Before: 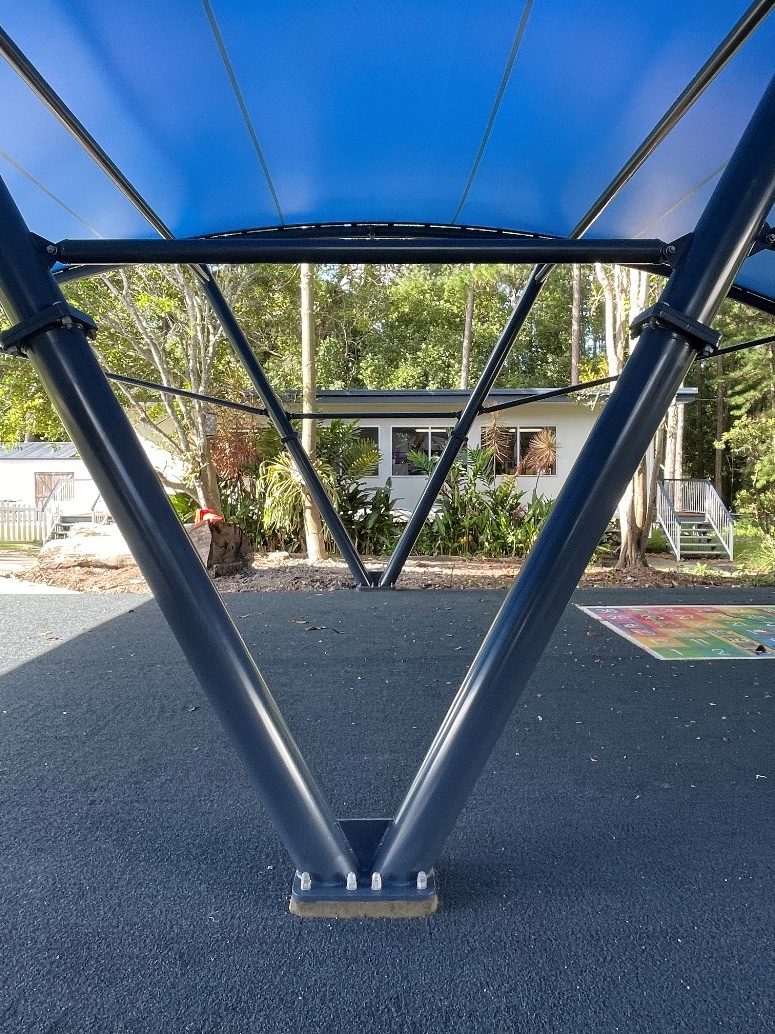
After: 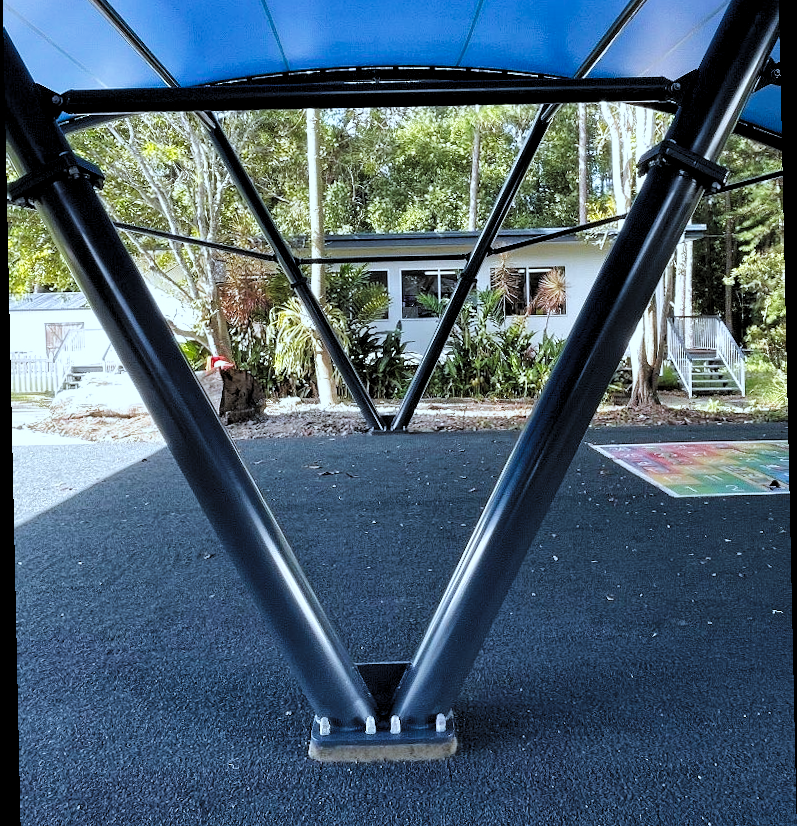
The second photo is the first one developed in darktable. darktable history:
color correction: highlights a* -4.18, highlights b* -10.81
white balance: red 0.967, blue 1.049
tone equalizer: on, module defaults
crop and rotate: top 15.774%, bottom 5.506%
shadows and highlights: shadows 30
rotate and perspective: rotation -1.24°, automatic cropping off
tone curve: curves: ch0 [(0, 0) (0.003, 0.011) (0.011, 0.02) (0.025, 0.032) (0.044, 0.046) (0.069, 0.071) (0.1, 0.107) (0.136, 0.144) (0.177, 0.189) (0.224, 0.244) (0.277, 0.309) (0.335, 0.398) (0.399, 0.477) (0.468, 0.583) (0.543, 0.675) (0.623, 0.772) (0.709, 0.855) (0.801, 0.926) (0.898, 0.979) (1, 1)], preserve colors none
levels: levels [0.116, 0.574, 1]
